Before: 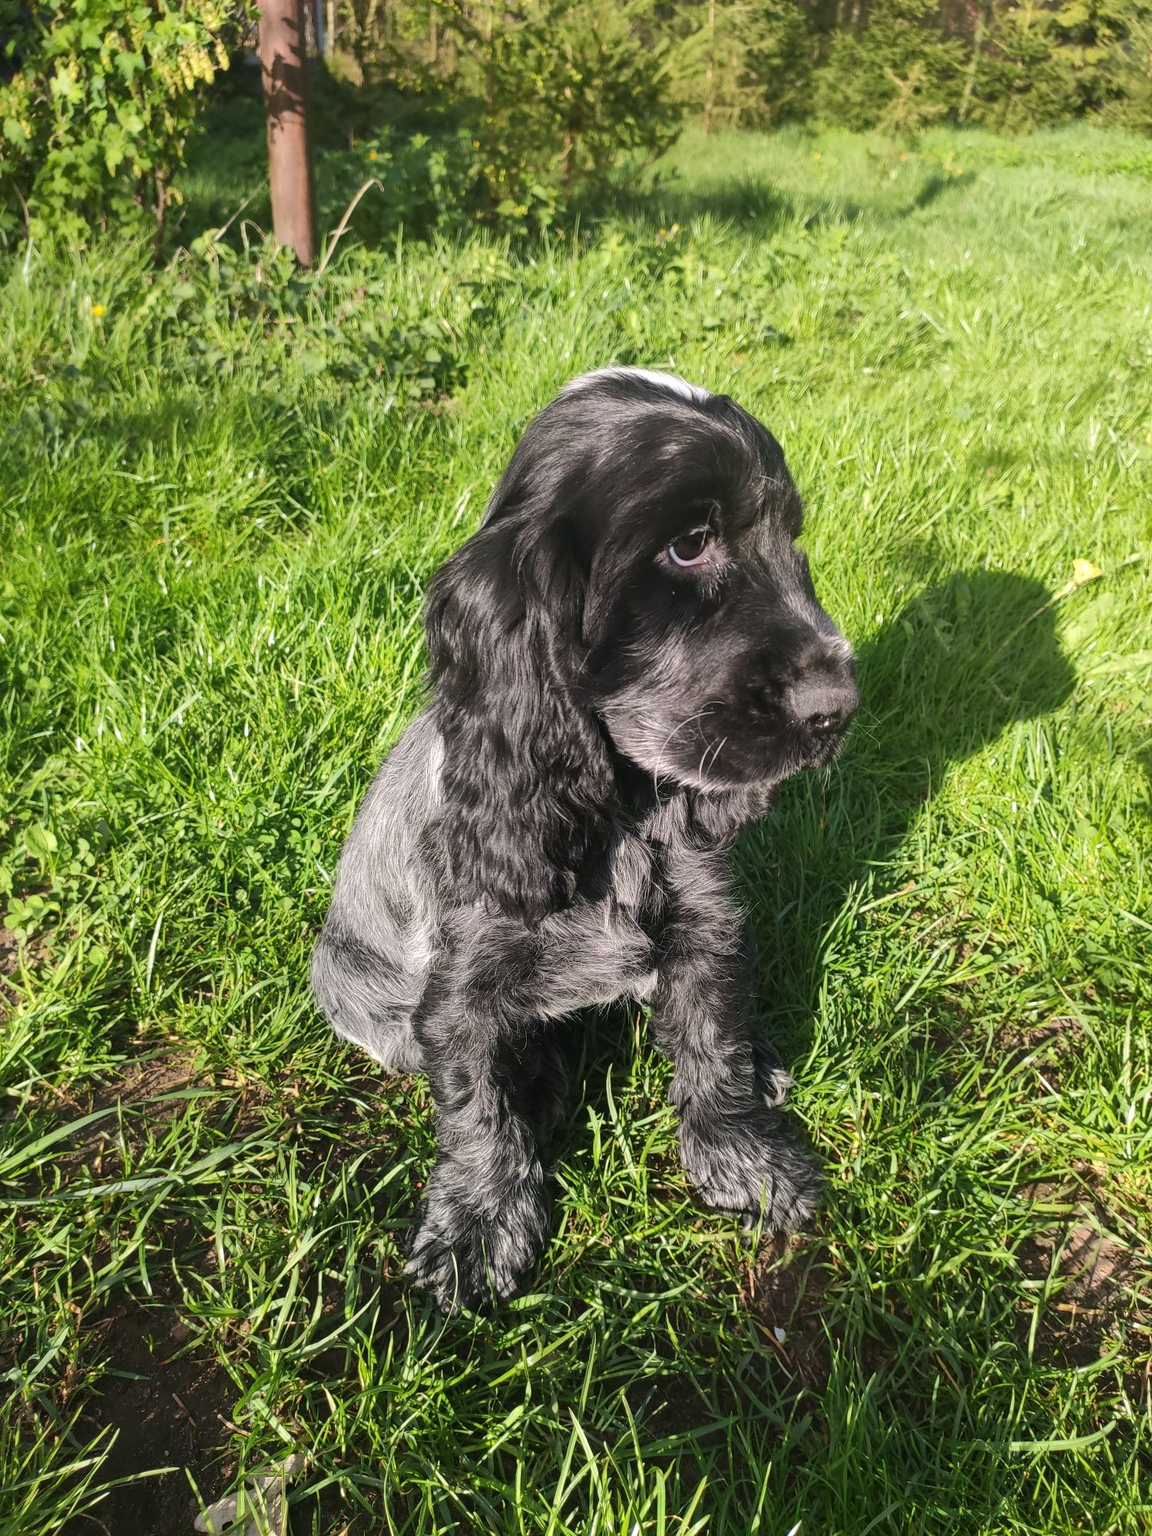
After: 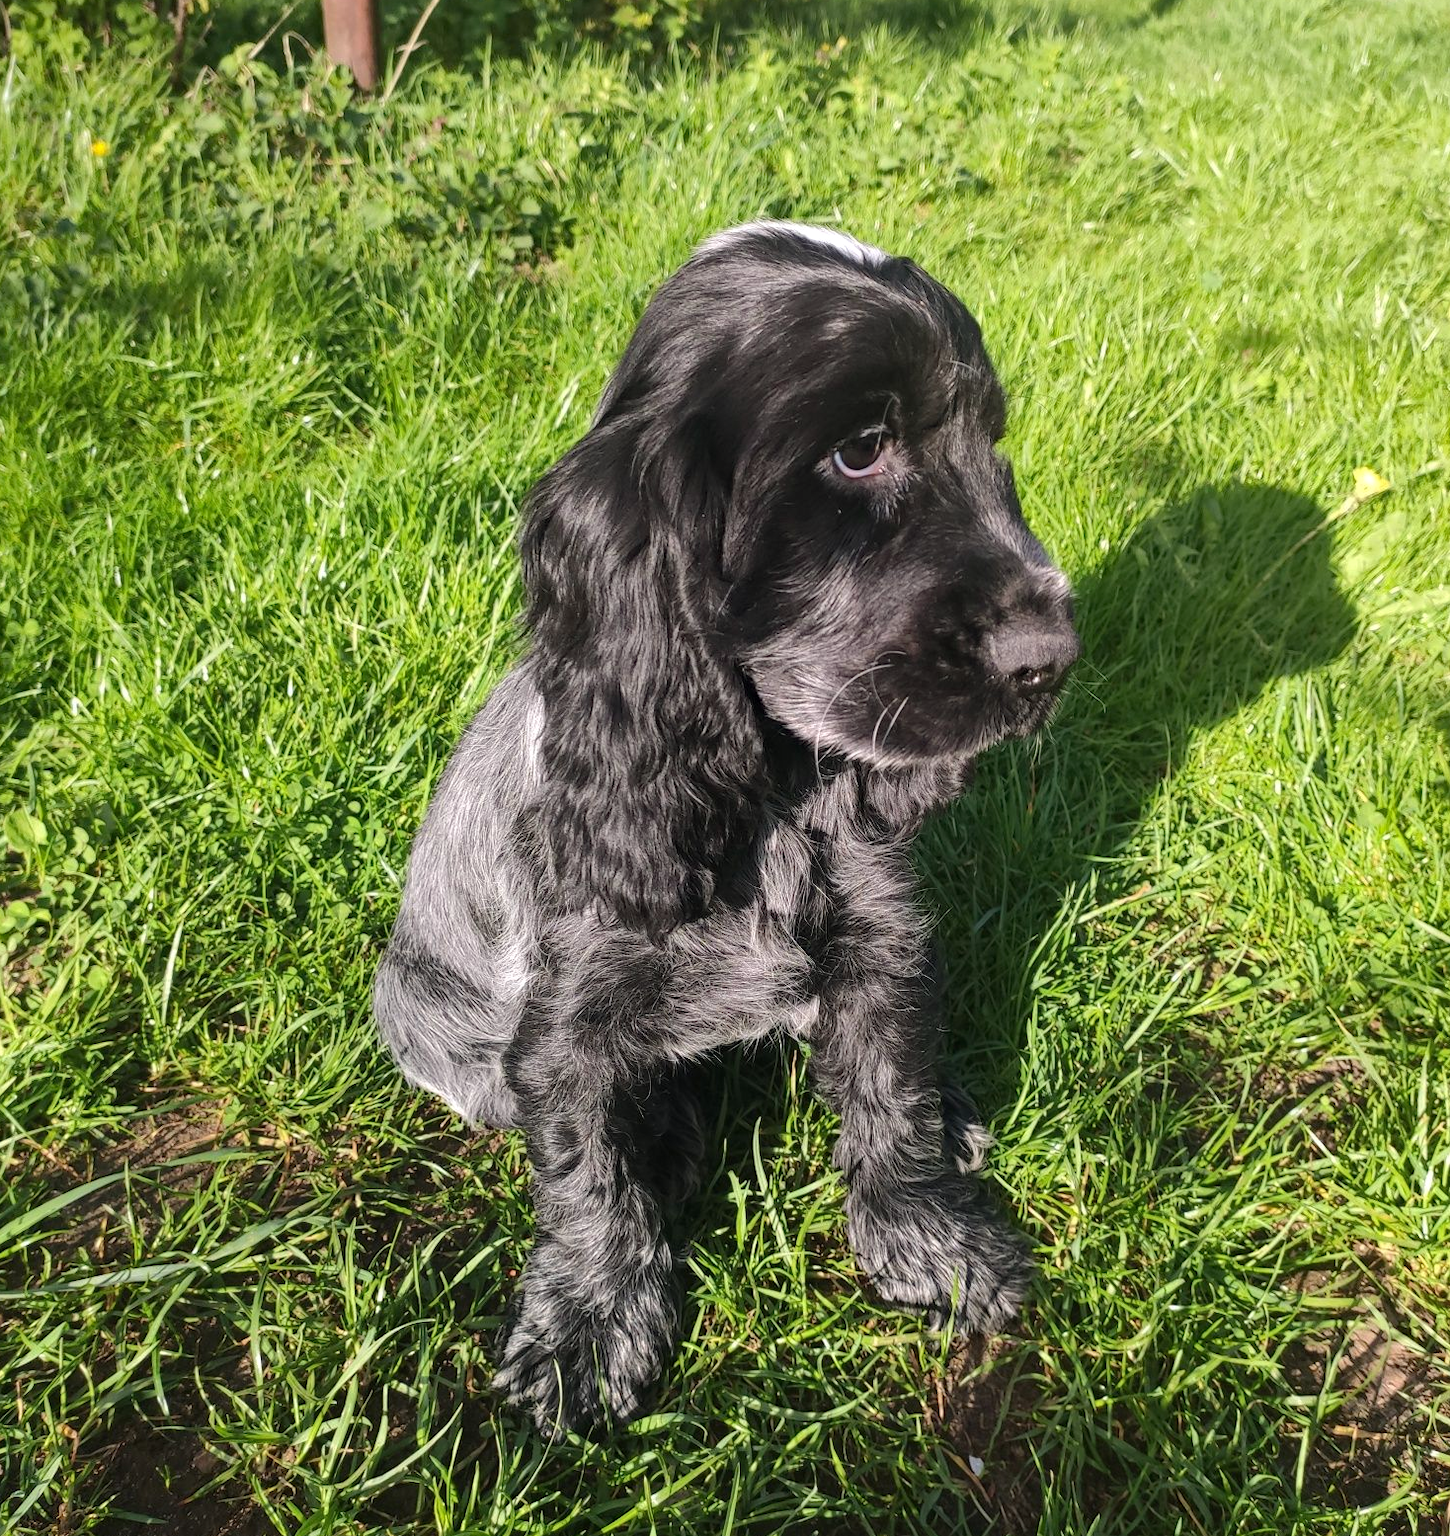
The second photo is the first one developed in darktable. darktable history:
haze removal: compatibility mode true, adaptive false
crop and rotate: left 1.886%, top 12.703%, right 0.188%, bottom 9.536%
